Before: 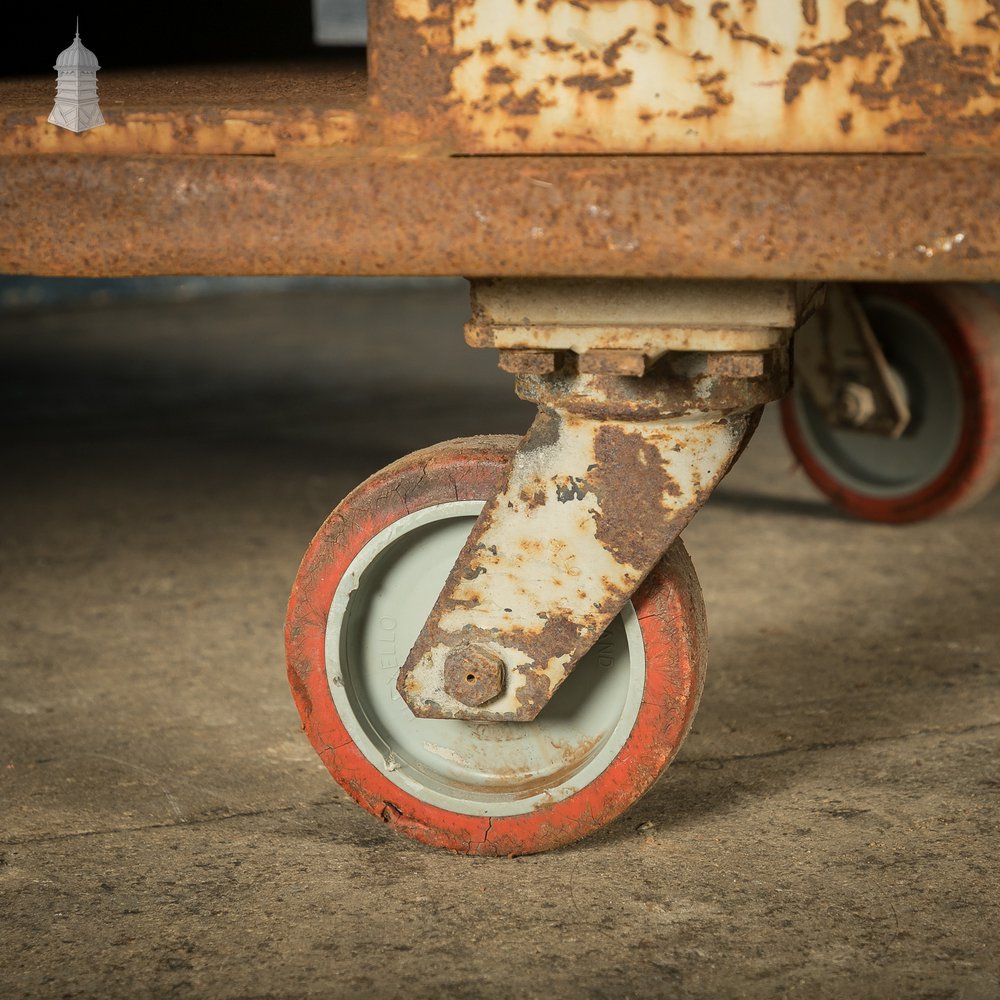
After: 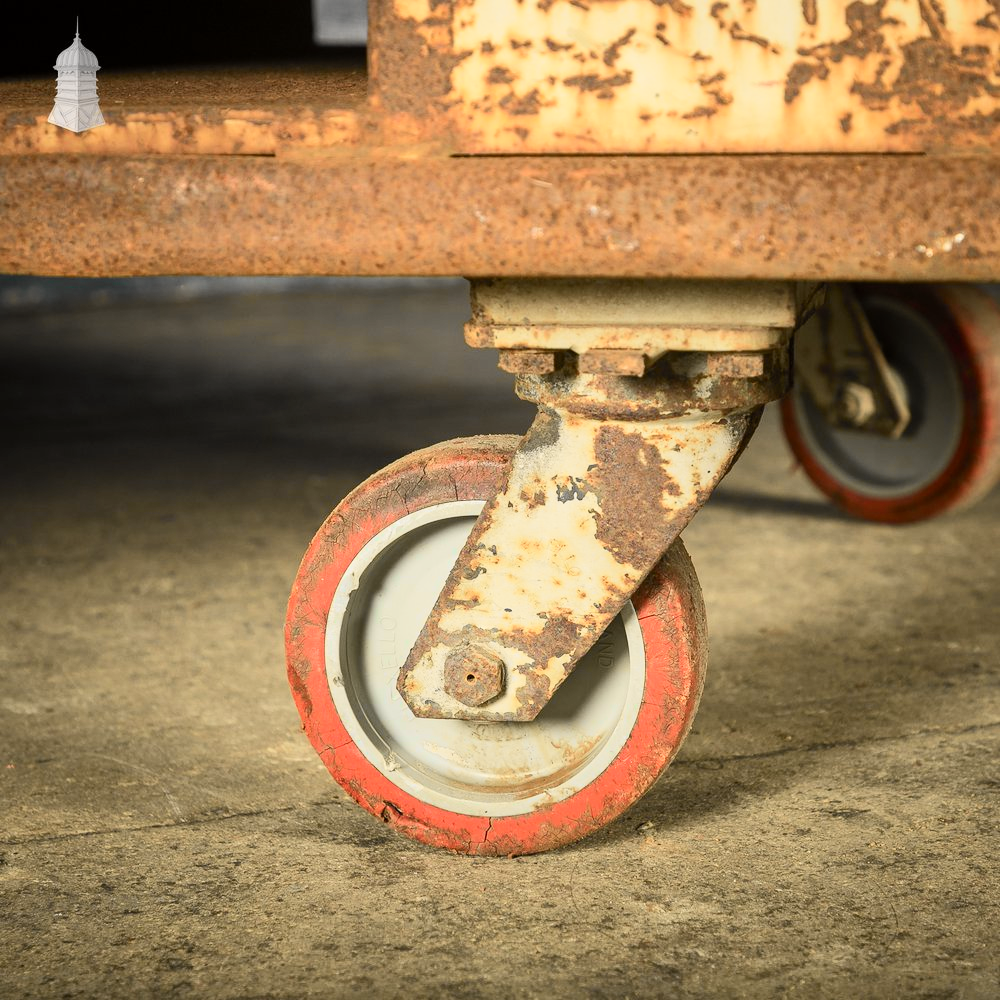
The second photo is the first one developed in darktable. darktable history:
tone curve: curves: ch0 [(0, 0) (0.055, 0.057) (0.258, 0.307) (0.434, 0.543) (0.517, 0.657) (0.745, 0.874) (1, 1)]; ch1 [(0, 0) (0.346, 0.307) (0.418, 0.383) (0.46, 0.439) (0.482, 0.493) (0.502, 0.503) (0.517, 0.514) (0.55, 0.561) (0.588, 0.603) (0.646, 0.688) (1, 1)]; ch2 [(0, 0) (0.346, 0.34) (0.431, 0.45) (0.485, 0.499) (0.5, 0.503) (0.527, 0.525) (0.545, 0.562) (0.679, 0.706) (1, 1)], color space Lab, independent channels, preserve colors none
